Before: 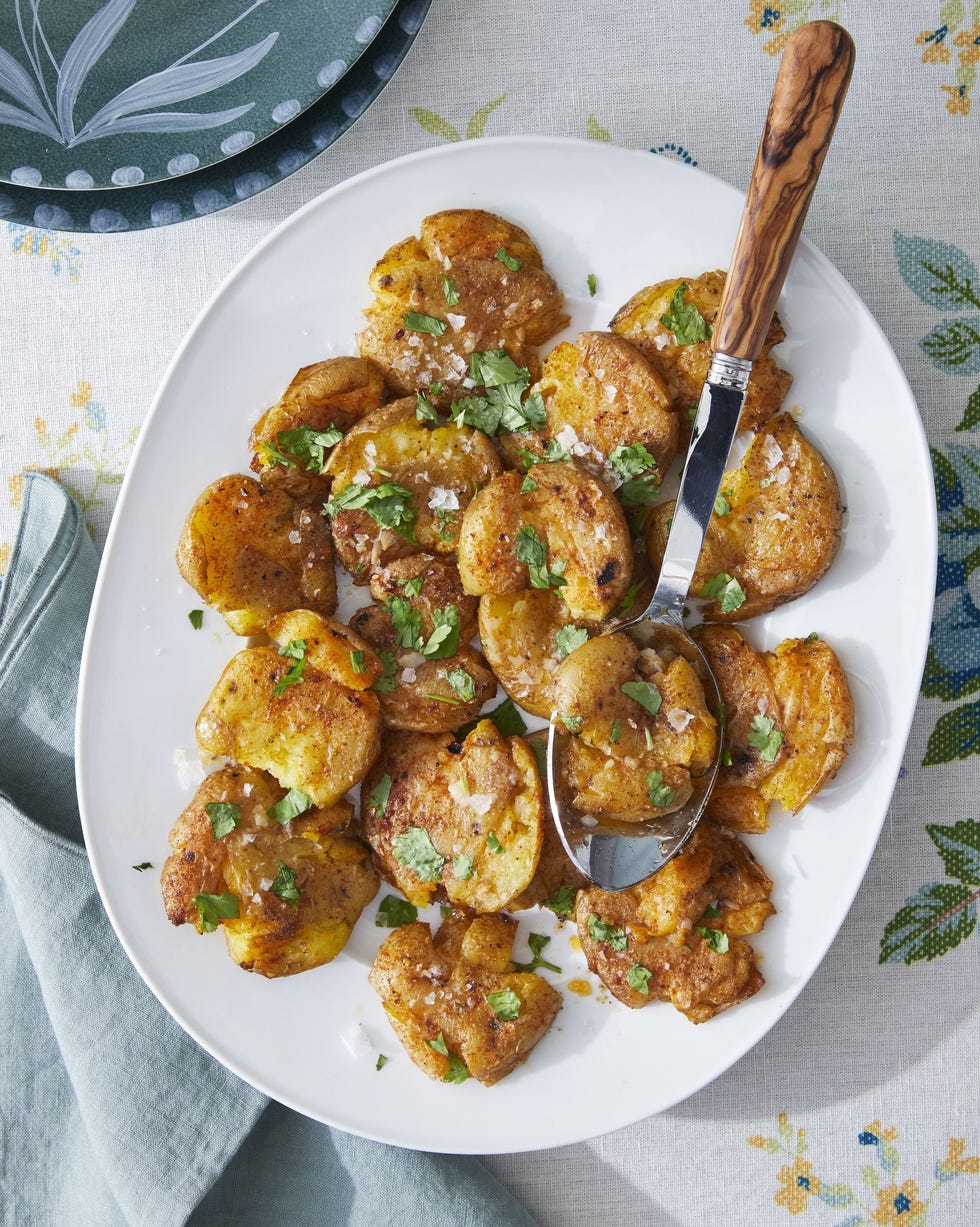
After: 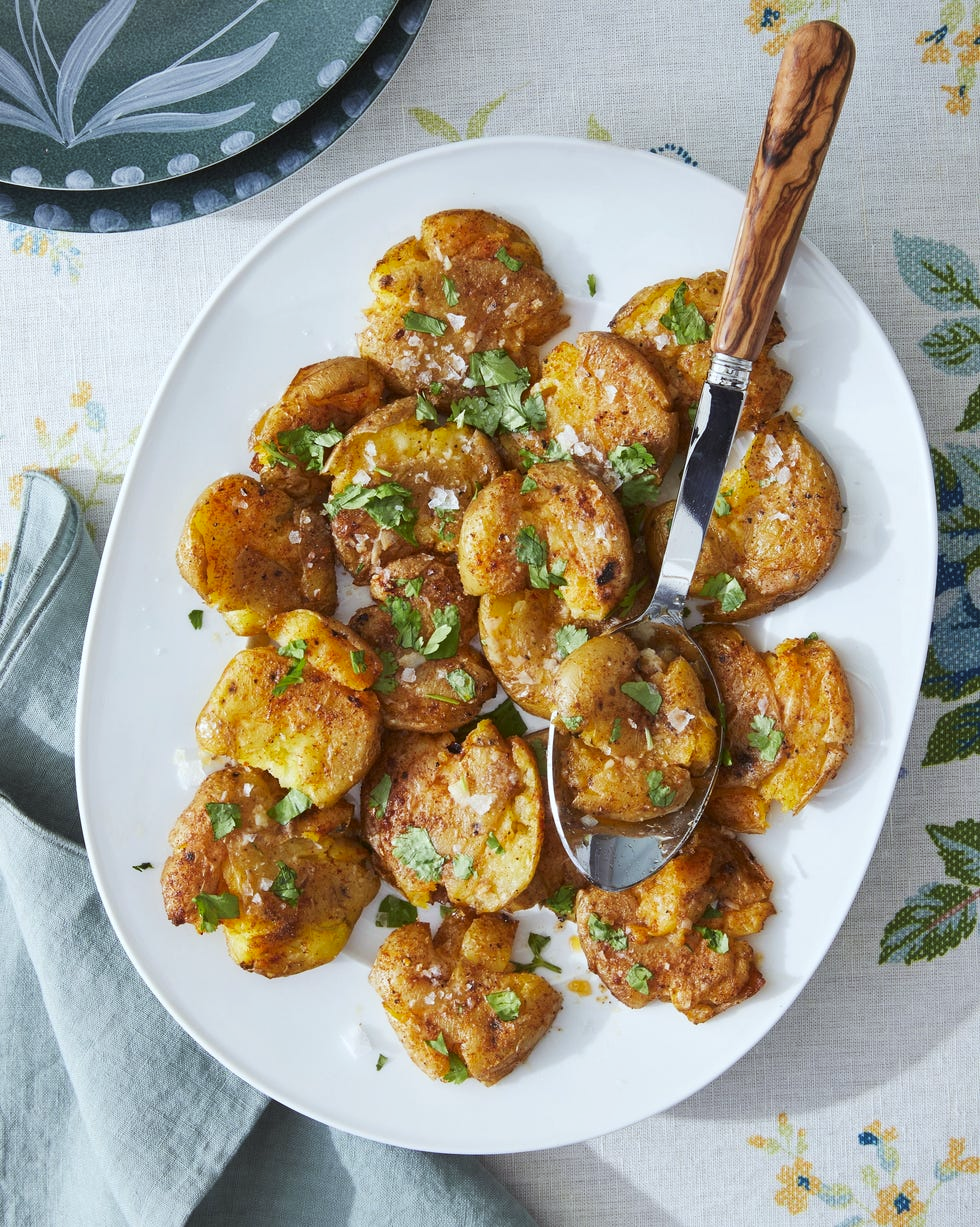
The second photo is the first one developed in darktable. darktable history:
tone curve: curves: ch0 [(0, 0) (0.265, 0.253) (0.732, 0.751) (1, 1)], preserve colors none
color correction: highlights a* -2.75, highlights b* -2.77, shadows a* 2.12, shadows b* 3.05
